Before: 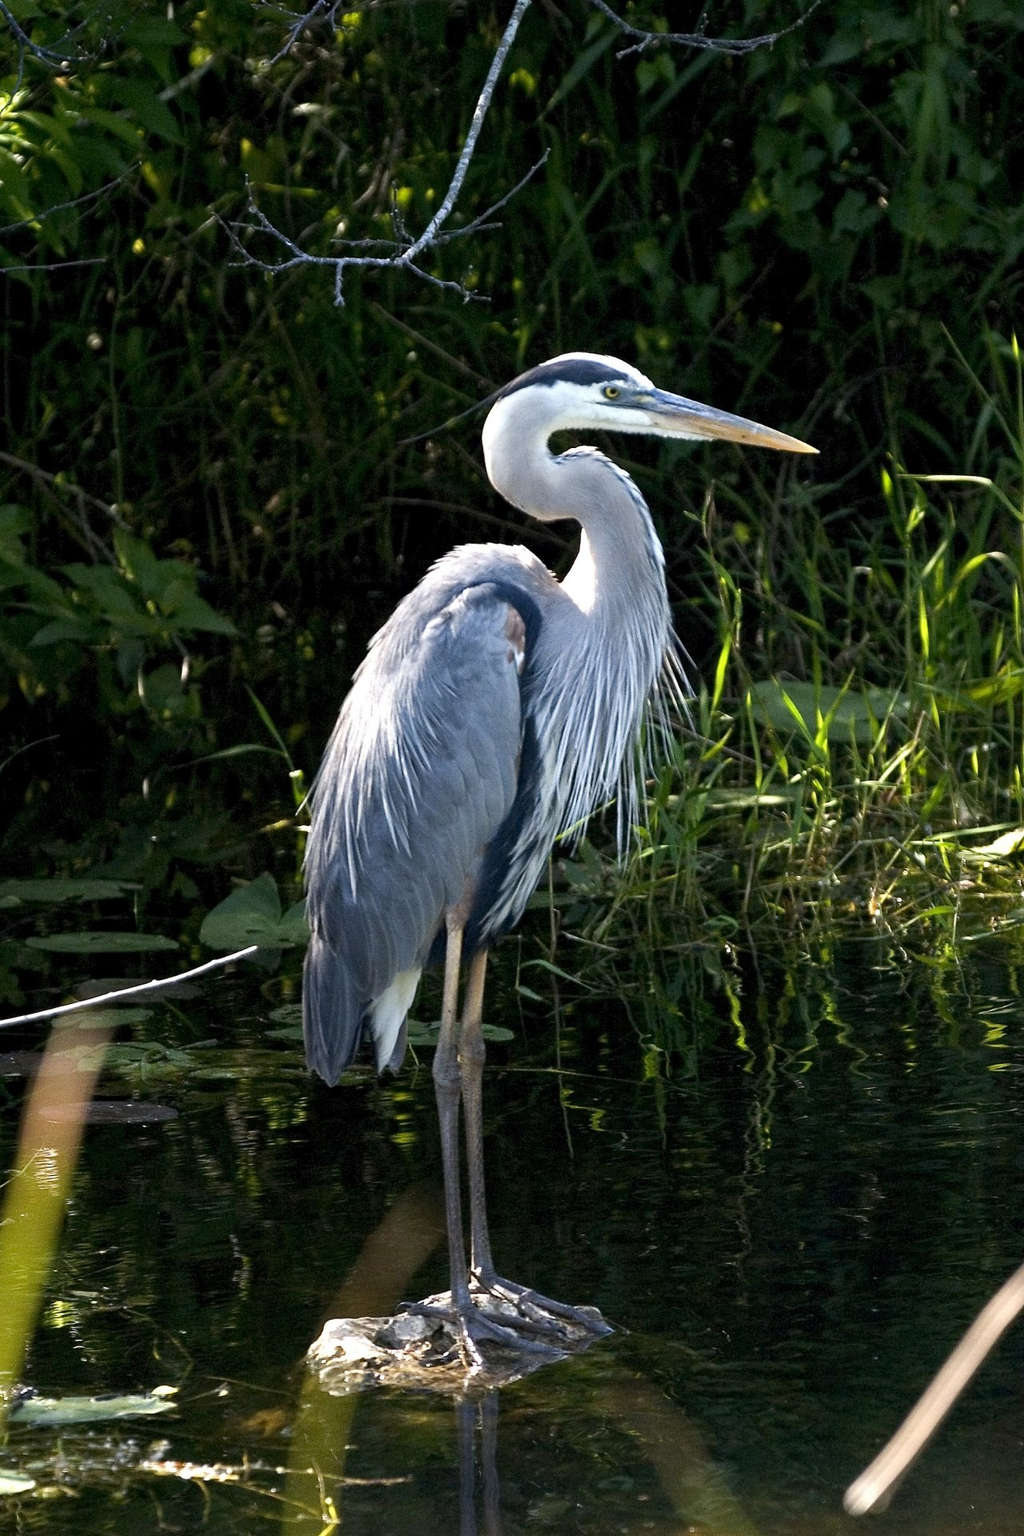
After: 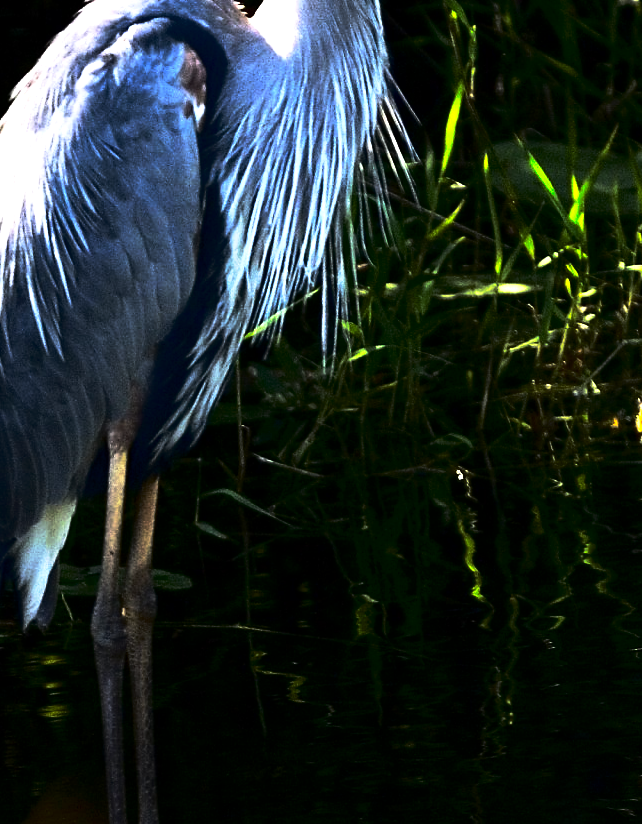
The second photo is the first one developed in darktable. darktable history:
crop: left 35.17%, top 37.082%, right 14.6%, bottom 19.978%
tone curve: curves: ch0 [(0, 0) (0.003, 0.001) (0.011, 0.008) (0.025, 0.015) (0.044, 0.025) (0.069, 0.037) (0.1, 0.056) (0.136, 0.091) (0.177, 0.157) (0.224, 0.231) (0.277, 0.319) (0.335, 0.4) (0.399, 0.493) (0.468, 0.571) (0.543, 0.645) (0.623, 0.706) (0.709, 0.77) (0.801, 0.838) (0.898, 0.918) (1, 1)], color space Lab, independent channels, preserve colors none
exposure: exposure 0.602 EV, compensate exposure bias true, compensate highlight preservation false
contrast brightness saturation: contrast 0.187, brightness -0.109, saturation 0.214
base curve: curves: ch0 [(0, 0) (0.564, 0.291) (0.802, 0.731) (1, 1)], preserve colors none
